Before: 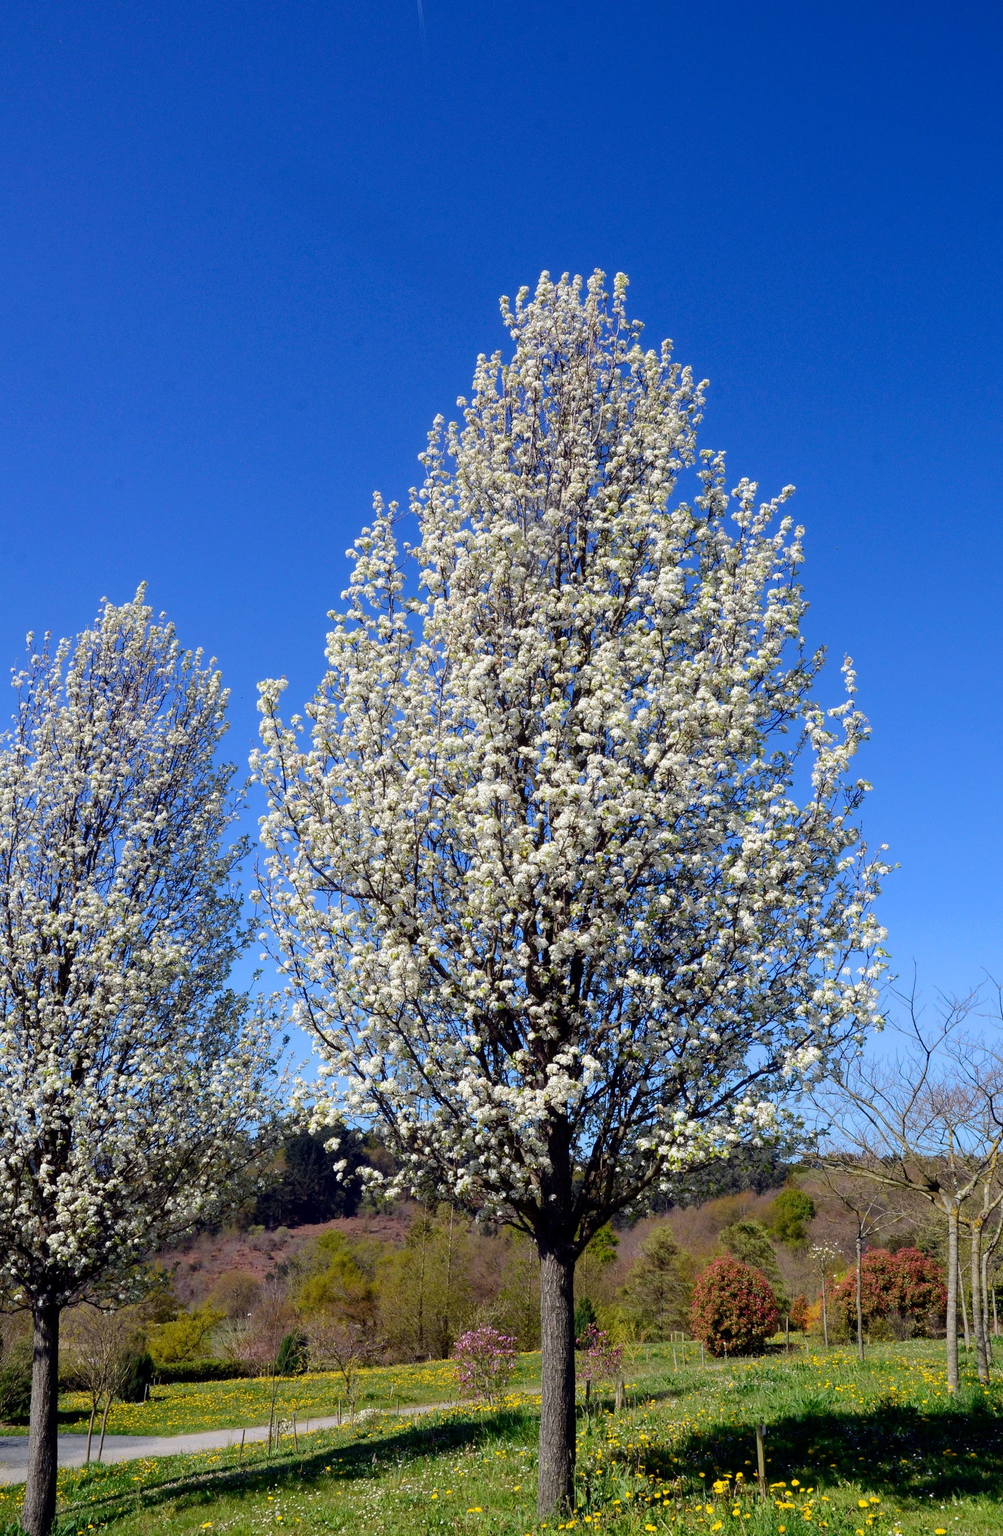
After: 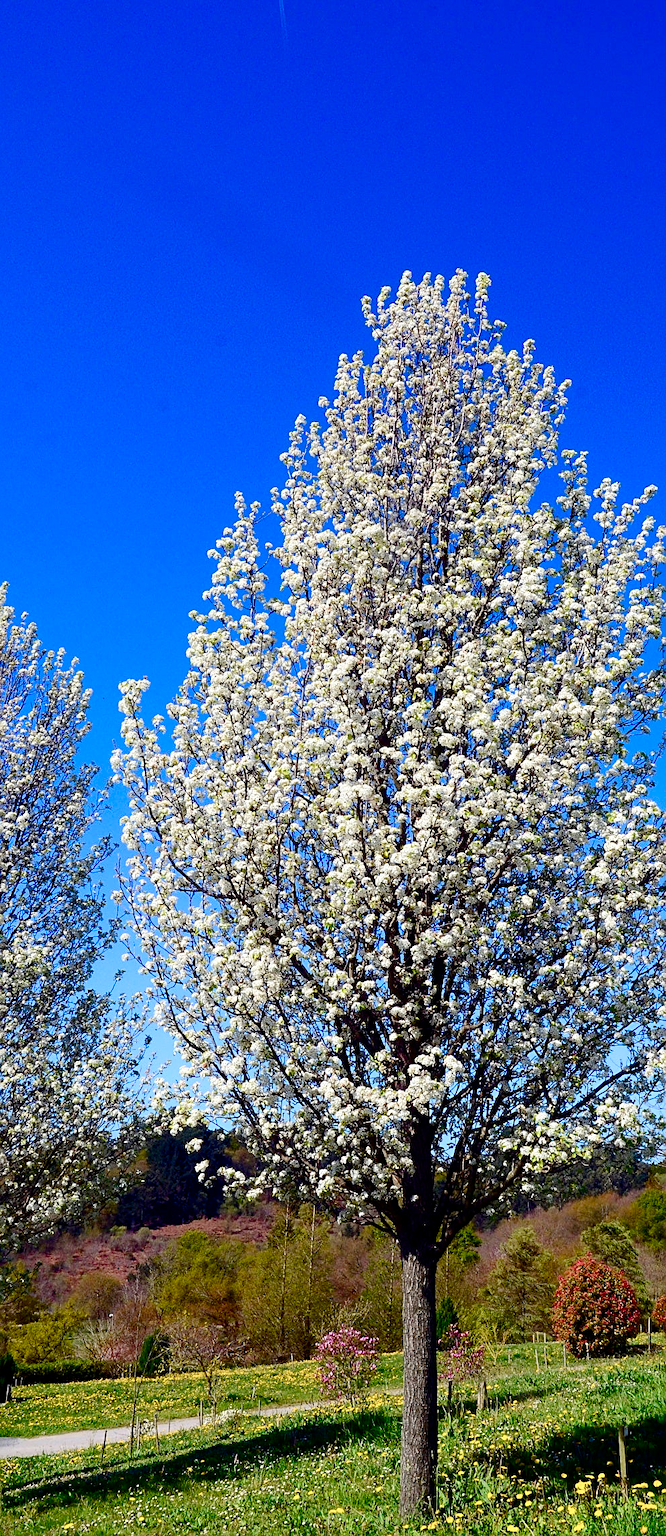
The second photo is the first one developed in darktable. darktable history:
color zones: curves: ch0 [(0, 0.5) (0.143, 0.52) (0.286, 0.5) (0.429, 0.5) (0.571, 0.5) (0.714, 0.5) (0.857, 0.5) (1, 0.5)]; ch1 [(0, 0.489) (0.155, 0.45) (0.286, 0.466) (0.429, 0.5) (0.571, 0.5) (0.714, 0.5) (0.857, 0.5) (1, 0.489)], mix 26.95%
color balance rgb: linear chroma grading › shadows -2.204%, linear chroma grading › highlights -14.953%, linear chroma grading › global chroma -9.975%, linear chroma grading › mid-tones -9.651%, perceptual saturation grading › global saturation 20%, perceptual saturation grading › highlights -50.447%, perceptual saturation grading › shadows 30.955%
sharpen: on, module defaults
contrast brightness saturation: contrast 0.256, brightness 0.01, saturation 0.855
crop and rotate: left 13.849%, right 19.635%
